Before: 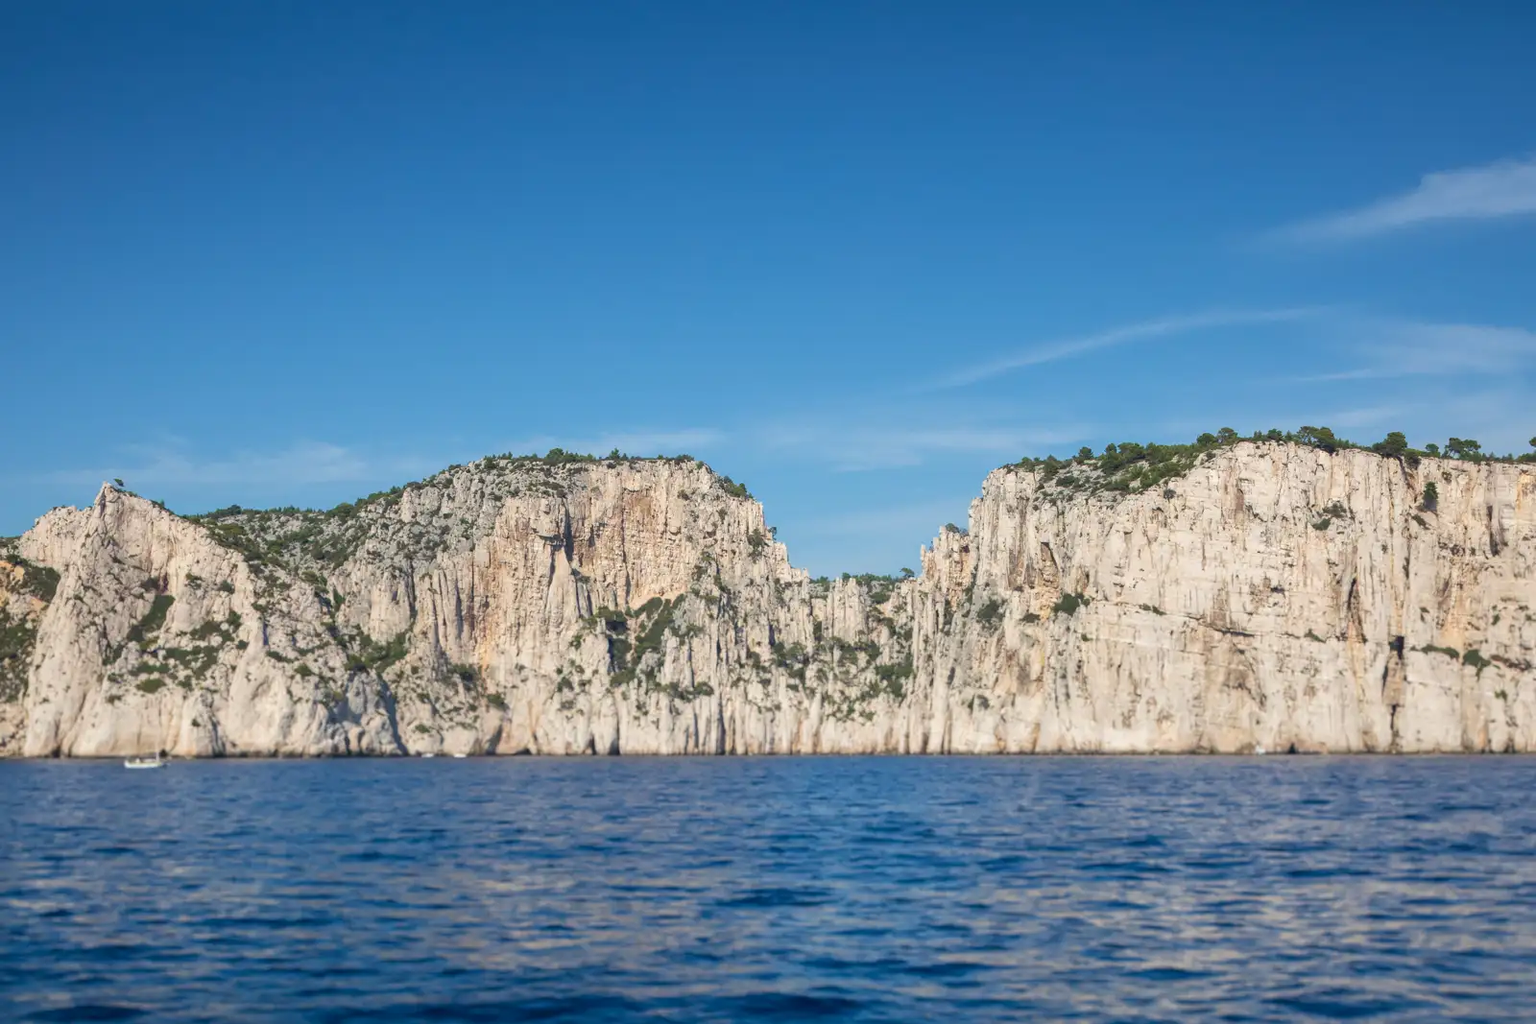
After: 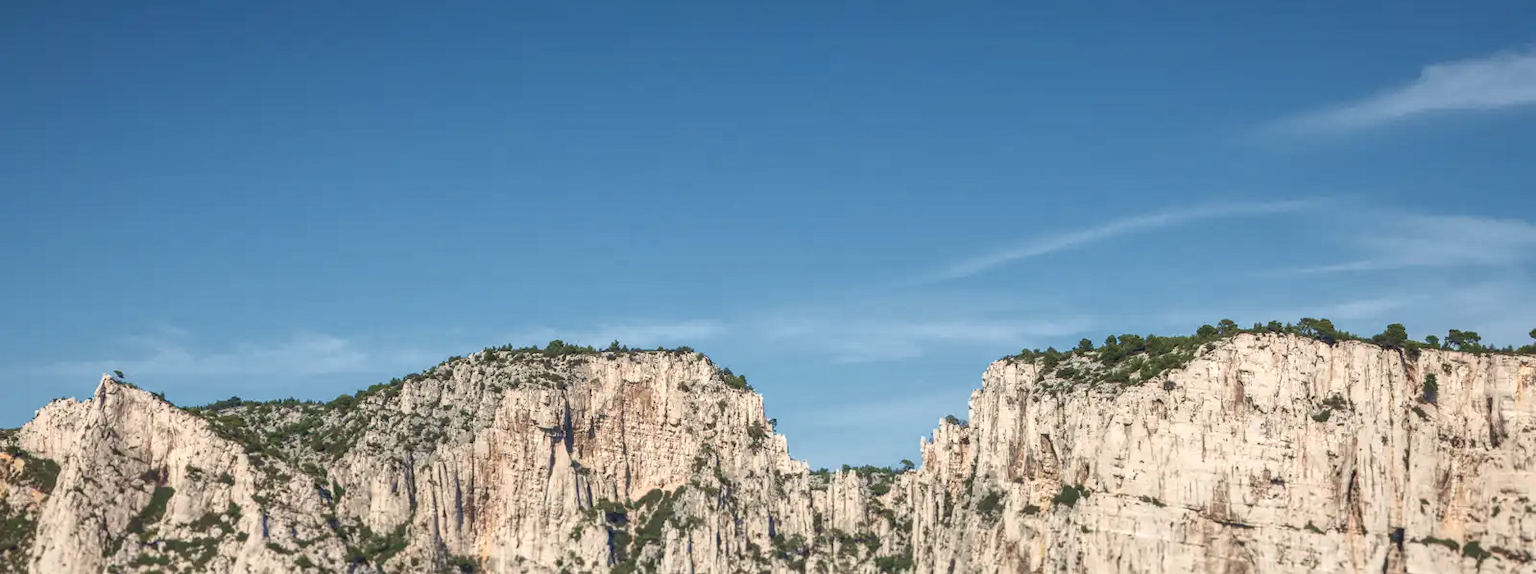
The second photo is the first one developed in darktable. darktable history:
crop and rotate: top 10.605%, bottom 33.274%
tone curve: curves: ch0 [(0, 0.024) (0.119, 0.146) (0.474, 0.464) (0.718, 0.721) (0.817, 0.839) (1, 0.998)]; ch1 [(0, 0) (0.377, 0.416) (0.439, 0.451) (0.477, 0.477) (0.501, 0.504) (0.538, 0.544) (0.58, 0.602) (0.664, 0.676) (0.783, 0.804) (1, 1)]; ch2 [(0, 0) (0.38, 0.405) (0.463, 0.456) (0.498, 0.497) (0.524, 0.535) (0.578, 0.576) (0.648, 0.665) (1, 1)], color space Lab, independent channels, preserve colors none
local contrast: detail 130%
rotate and perspective: automatic cropping off
